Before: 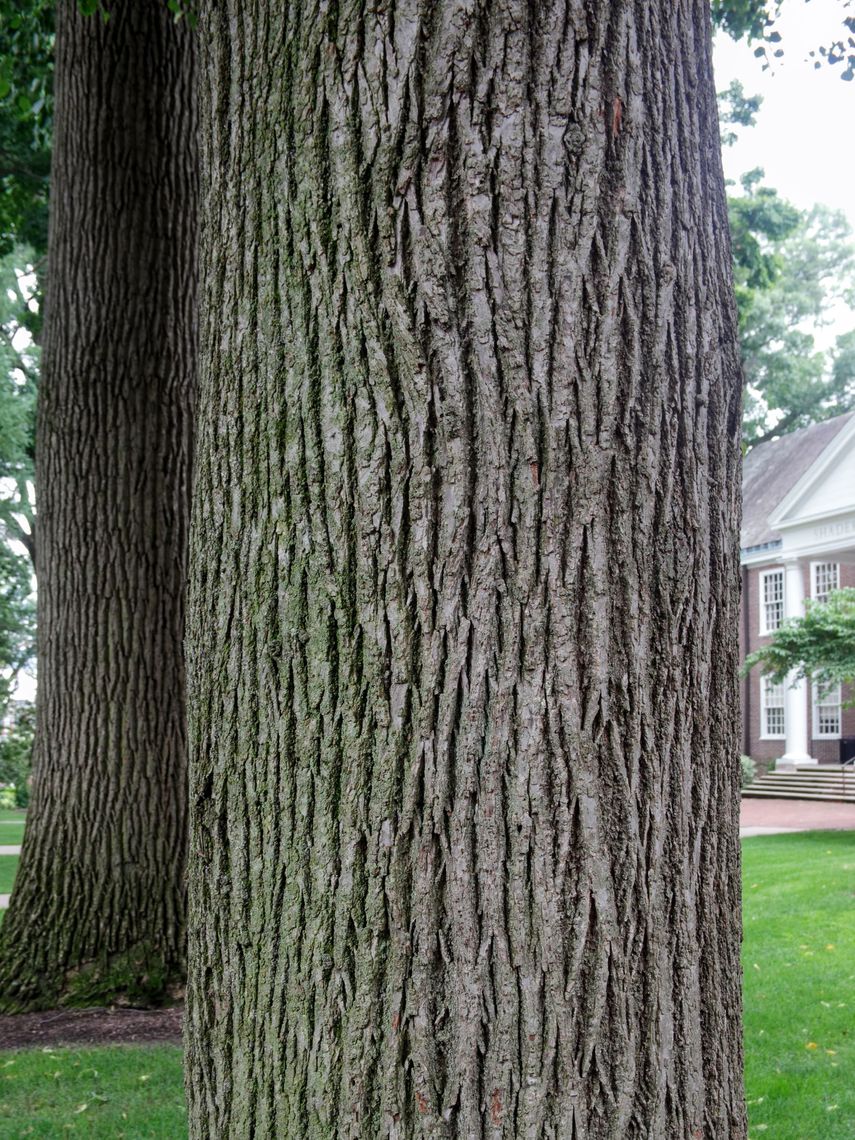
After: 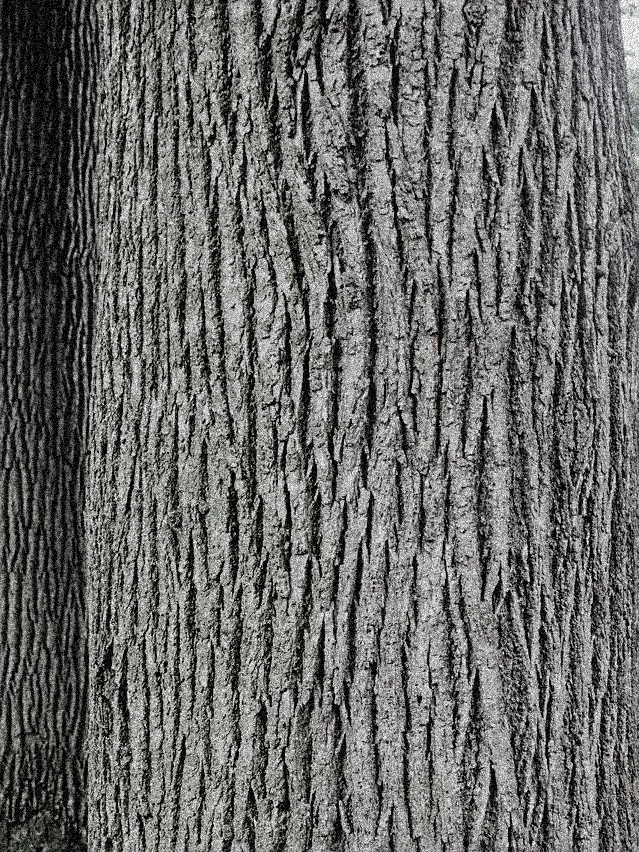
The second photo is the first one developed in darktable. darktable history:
color correction: saturation 0.2
sharpen: radius 2.167, amount 0.381, threshold 0
exposure: exposure 0.574 EV, compensate highlight preservation false
shadows and highlights: soften with gaussian
crop and rotate: left 11.831%, top 11.346%, right 13.429%, bottom 13.899%
filmic rgb: black relative exposure -7.65 EV, white relative exposure 4.56 EV, hardness 3.61
tone equalizer: on, module defaults
grain: coarseness 3.75 ISO, strength 100%, mid-tones bias 0%
